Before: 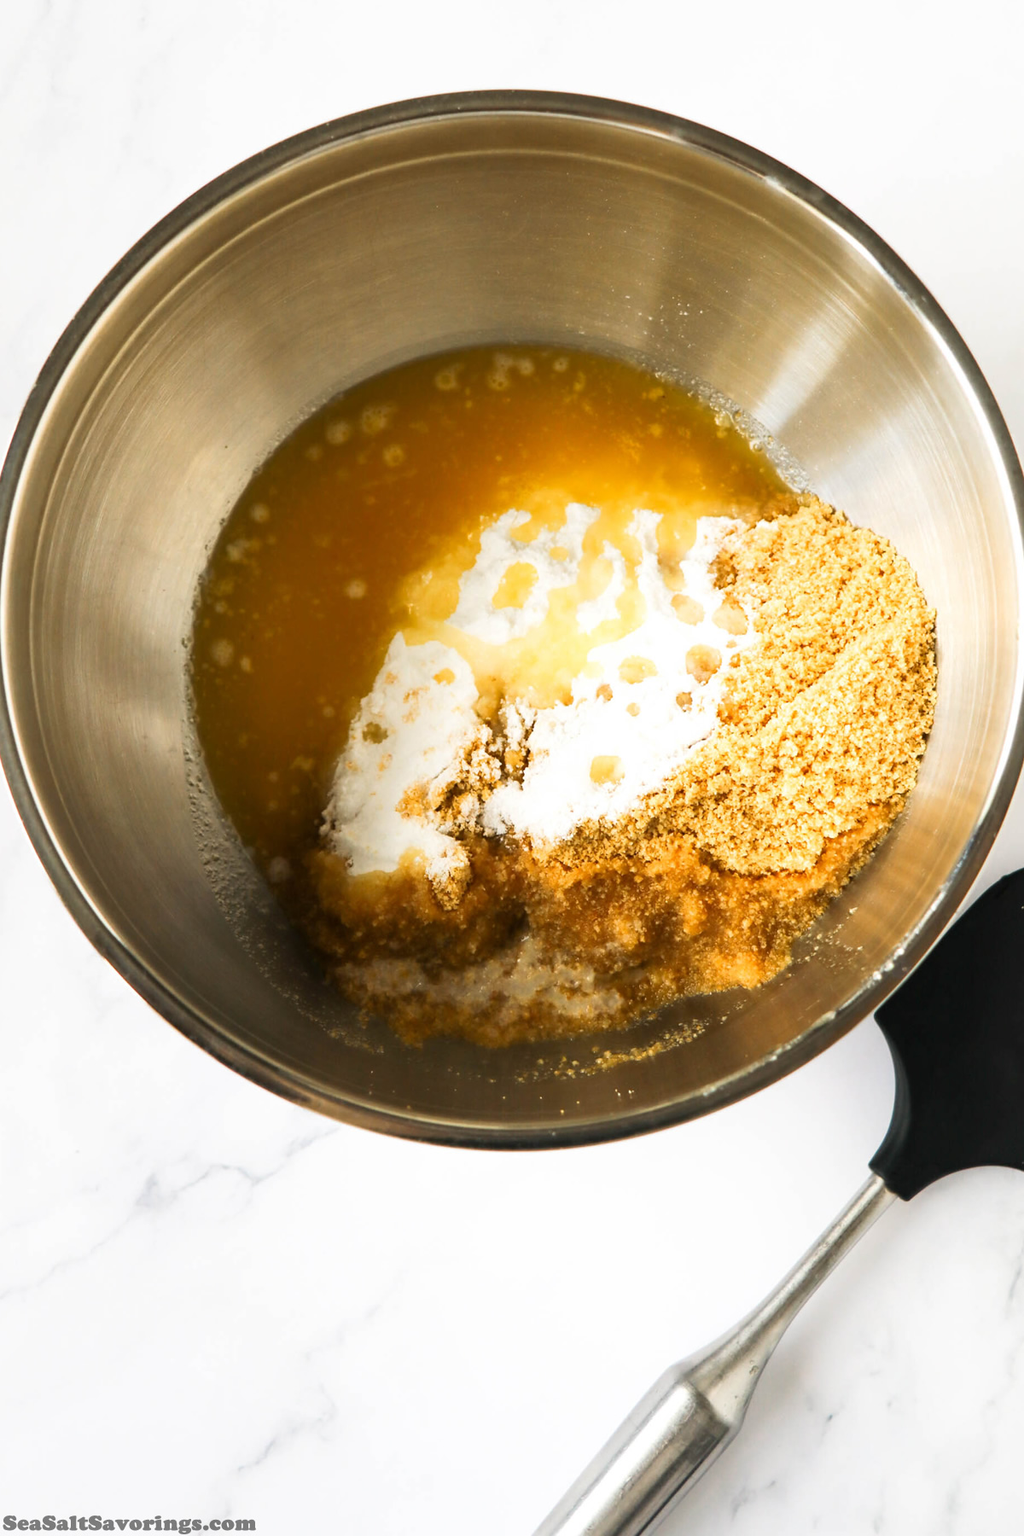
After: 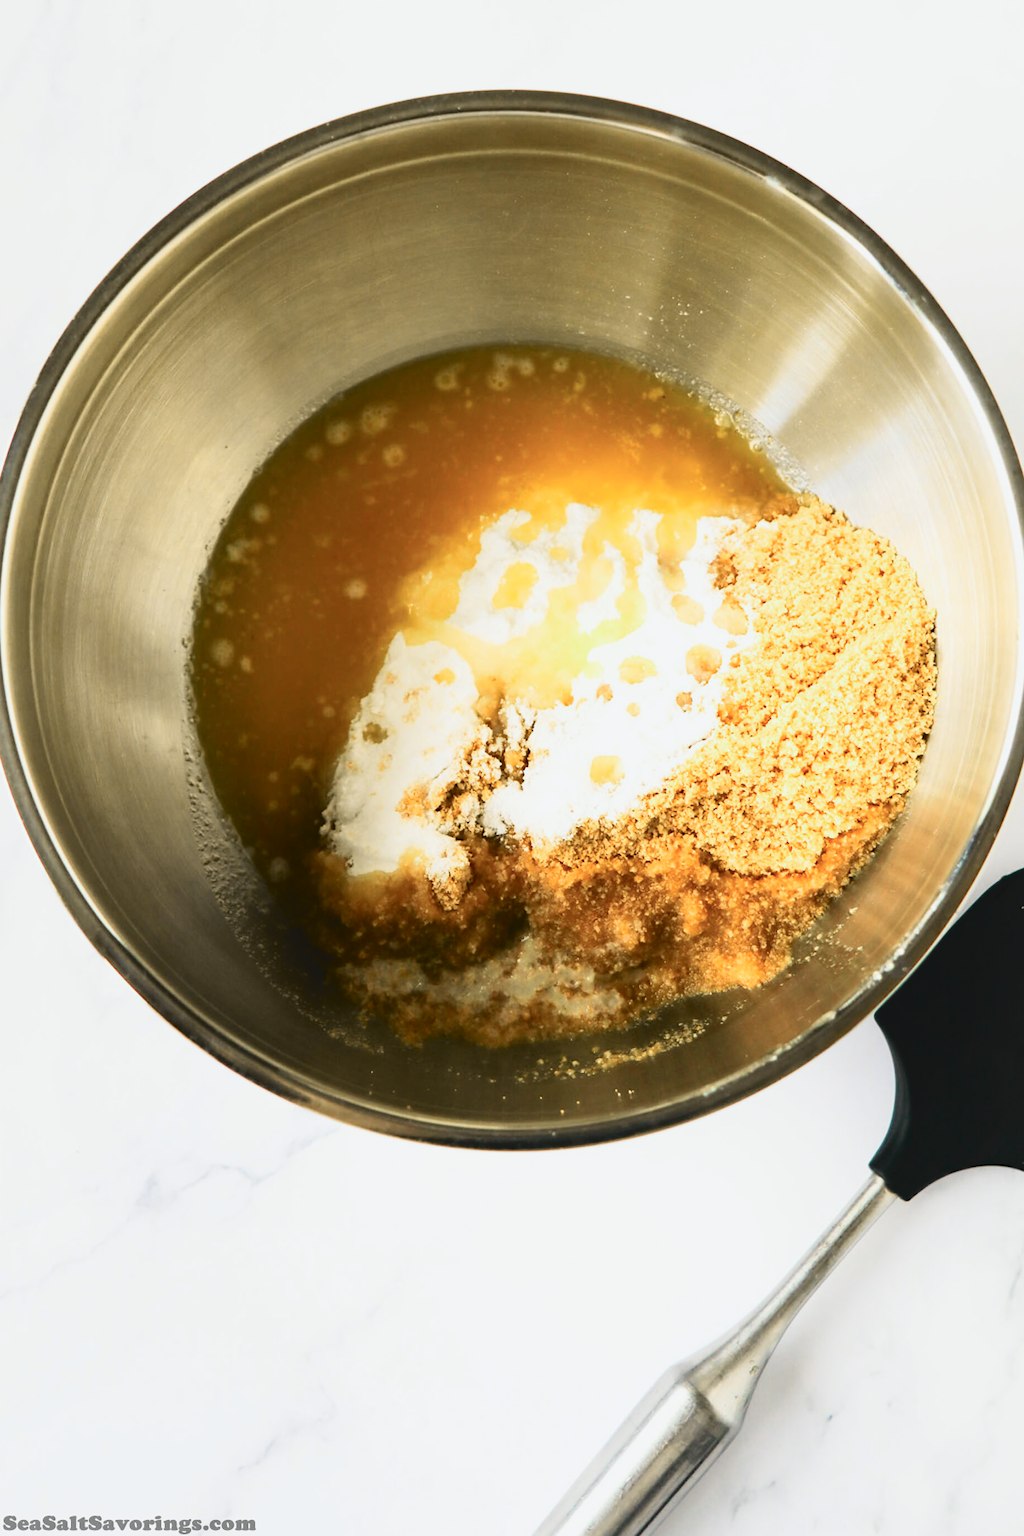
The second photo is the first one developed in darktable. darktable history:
tone curve: curves: ch0 [(0, 0.056) (0.049, 0.073) (0.155, 0.127) (0.33, 0.331) (0.432, 0.46) (0.601, 0.655) (0.843, 0.876) (1, 0.965)]; ch1 [(0, 0) (0.339, 0.334) (0.445, 0.419) (0.476, 0.454) (0.497, 0.494) (0.53, 0.511) (0.557, 0.549) (0.613, 0.614) (0.728, 0.729) (1, 1)]; ch2 [(0, 0) (0.327, 0.318) (0.417, 0.426) (0.46, 0.453) (0.502, 0.5) (0.526, 0.52) (0.54, 0.543) (0.606, 0.61) (0.74, 0.716) (1, 1)], color space Lab, independent channels, preserve colors none
